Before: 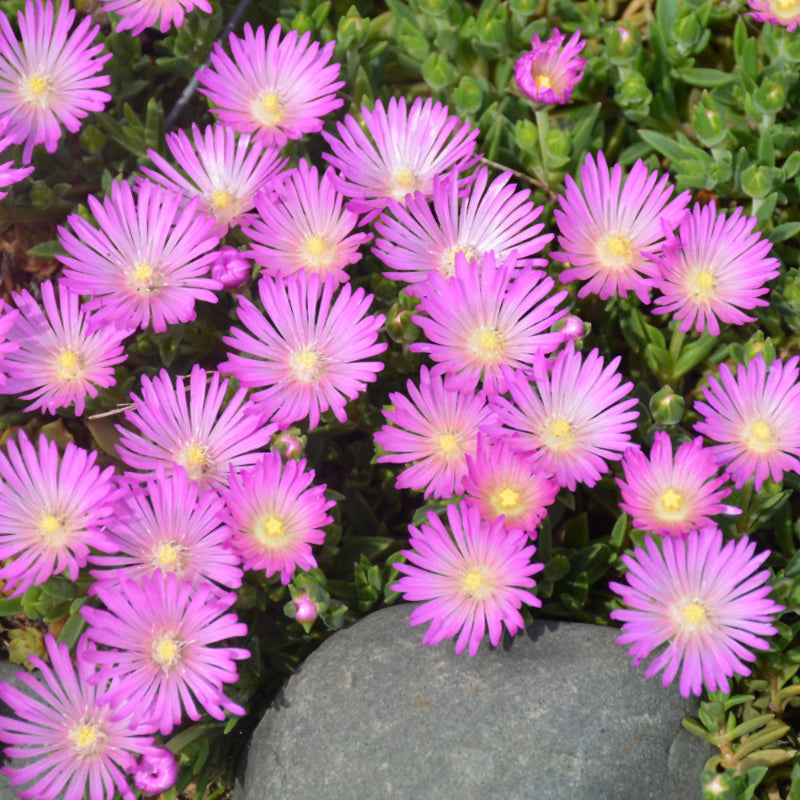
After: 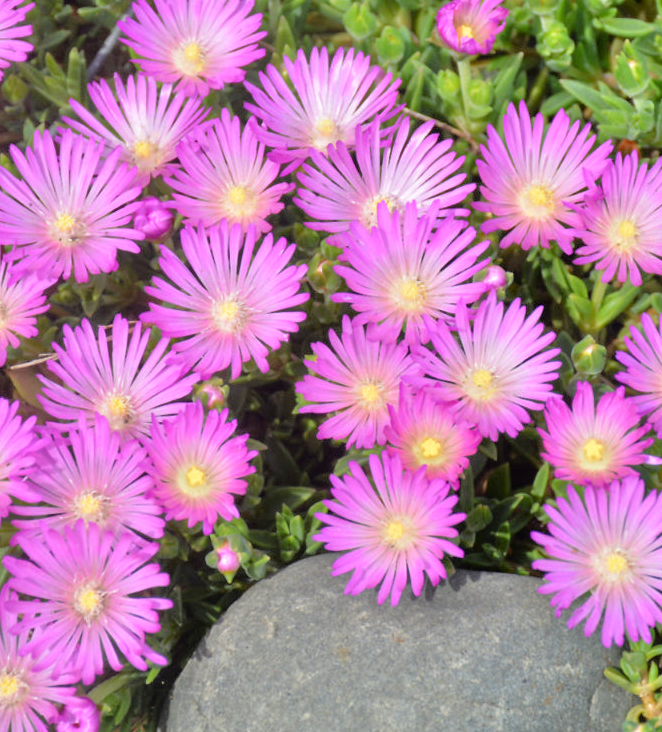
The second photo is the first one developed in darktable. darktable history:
white balance: emerald 1
tone equalizer: -7 EV 0.15 EV, -6 EV 0.6 EV, -5 EV 1.15 EV, -4 EV 1.33 EV, -3 EV 1.15 EV, -2 EV 0.6 EV, -1 EV 0.15 EV, mask exposure compensation -0.5 EV
crop: left 9.807%, top 6.259%, right 7.334%, bottom 2.177%
